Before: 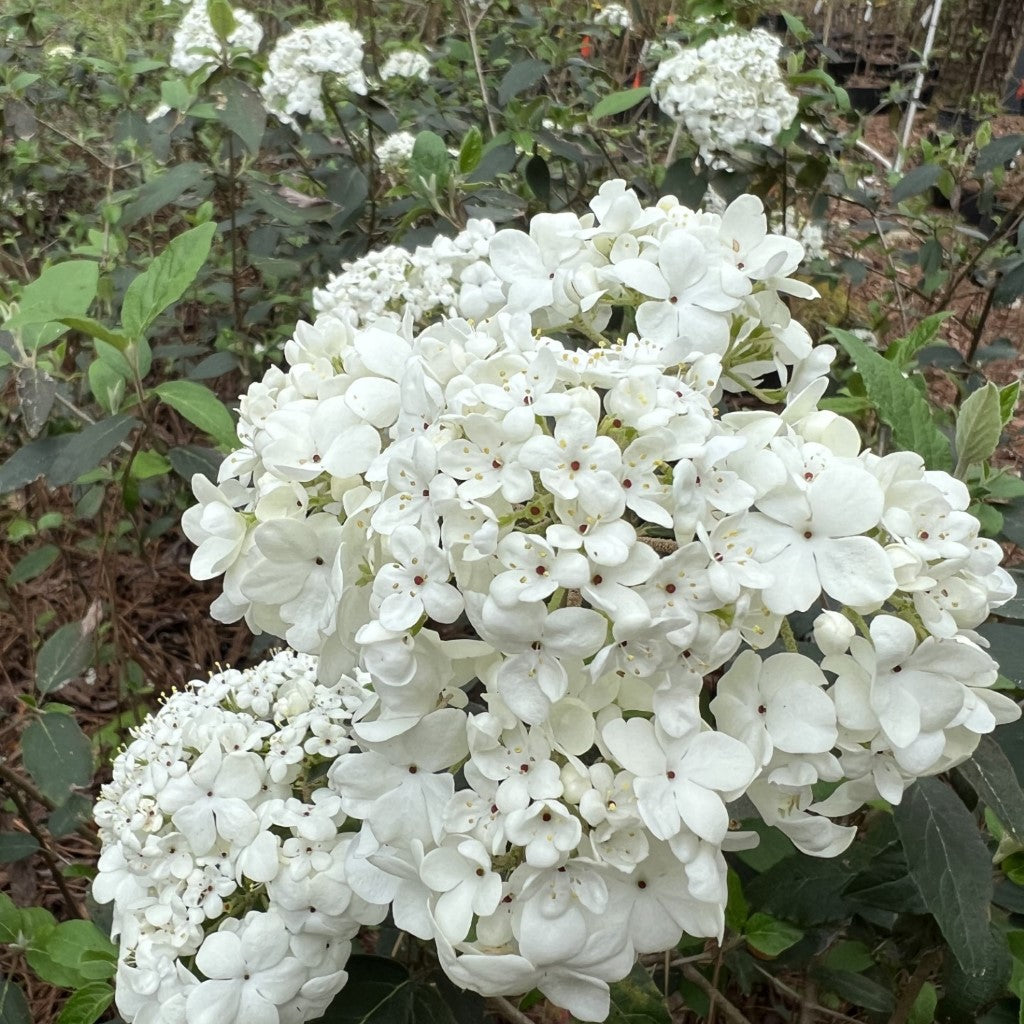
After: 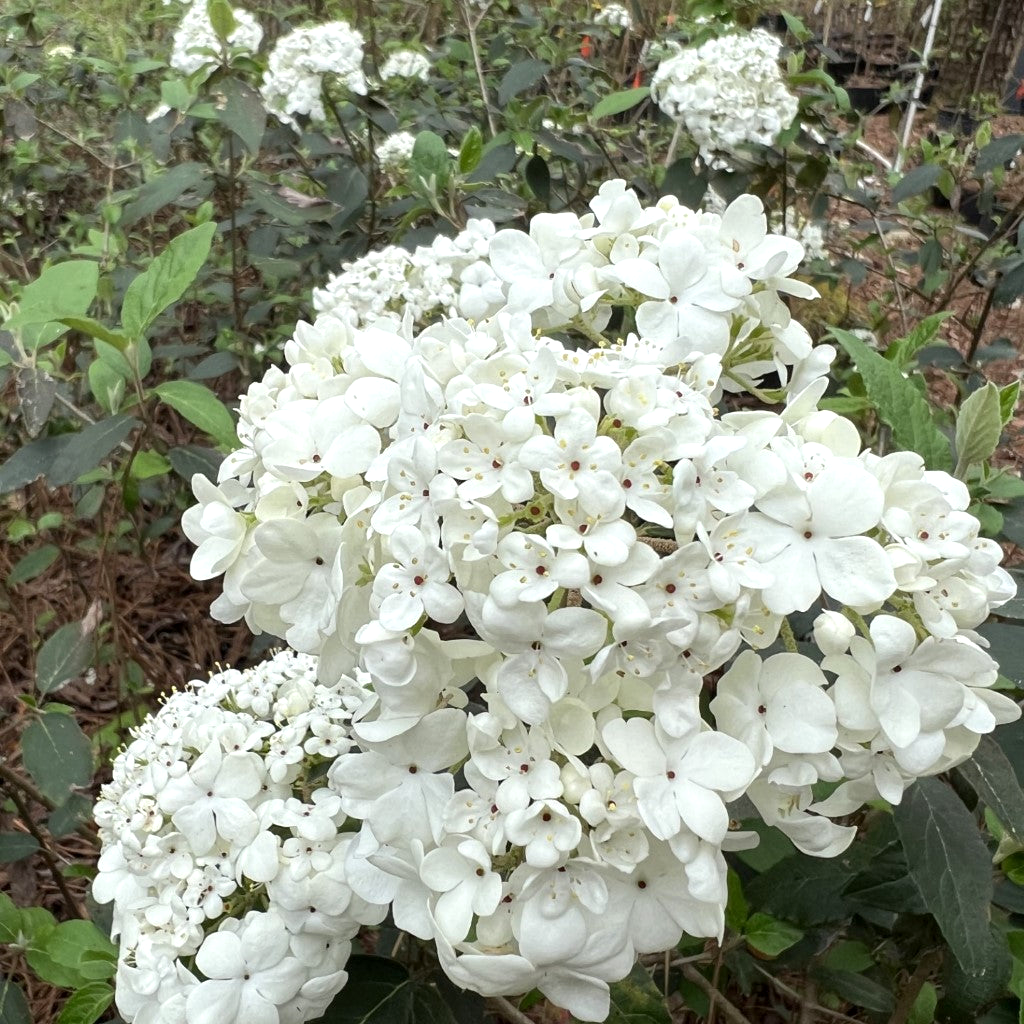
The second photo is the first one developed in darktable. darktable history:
exposure: black level correction 0.001, exposure 0.193 EV, compensate highlight preservation false
